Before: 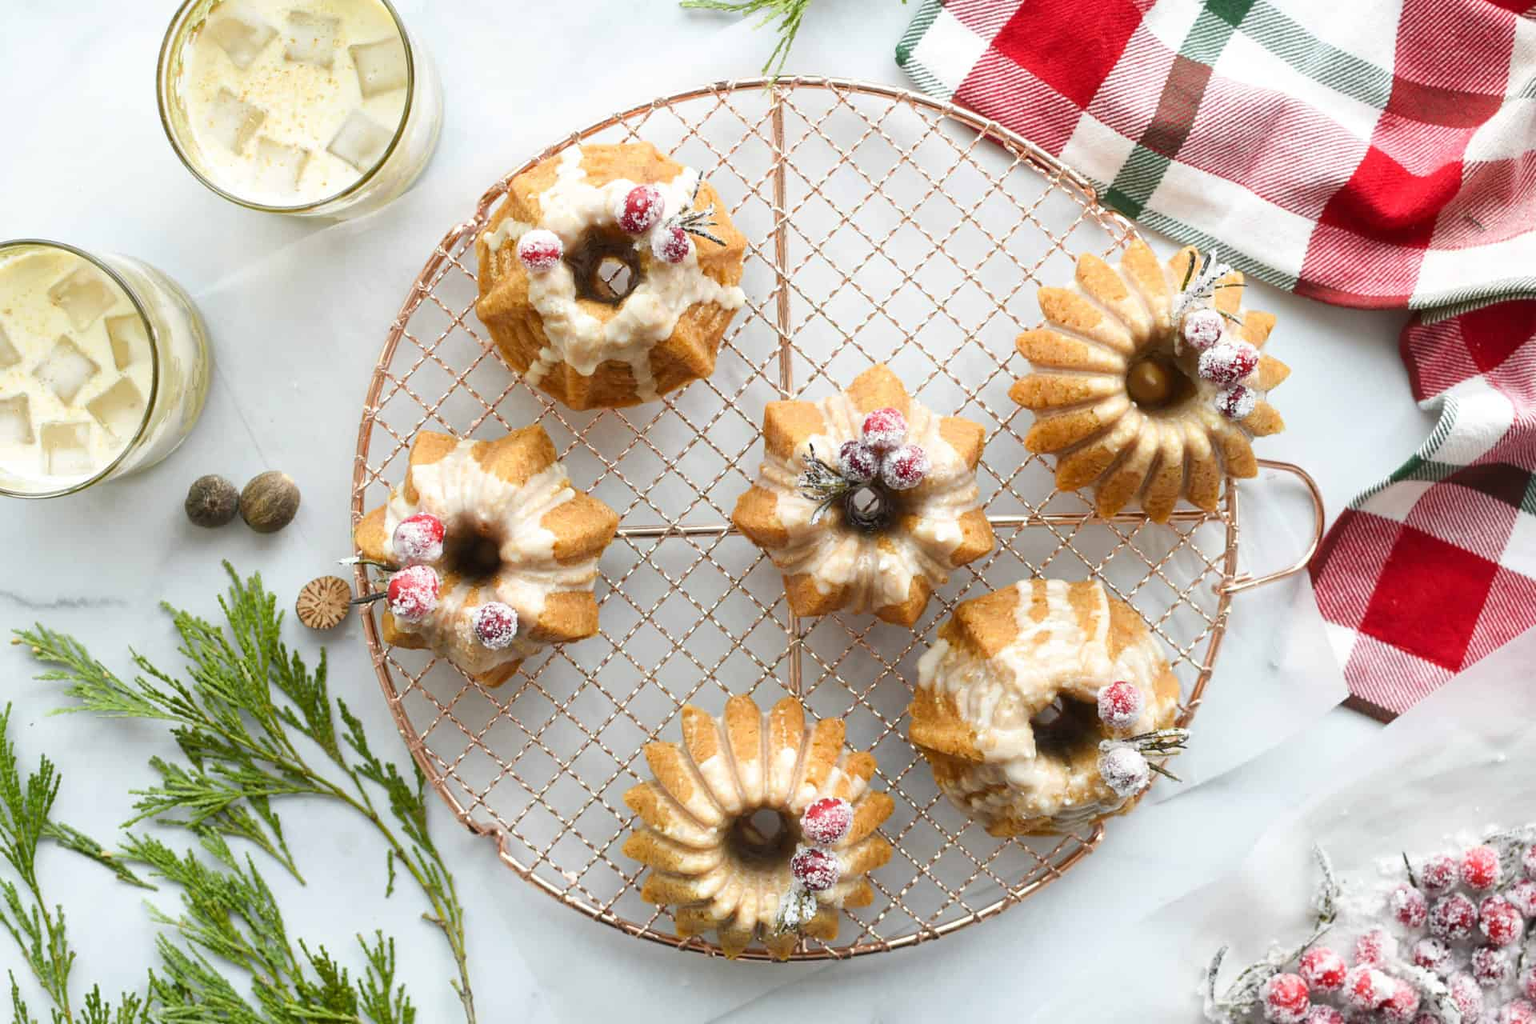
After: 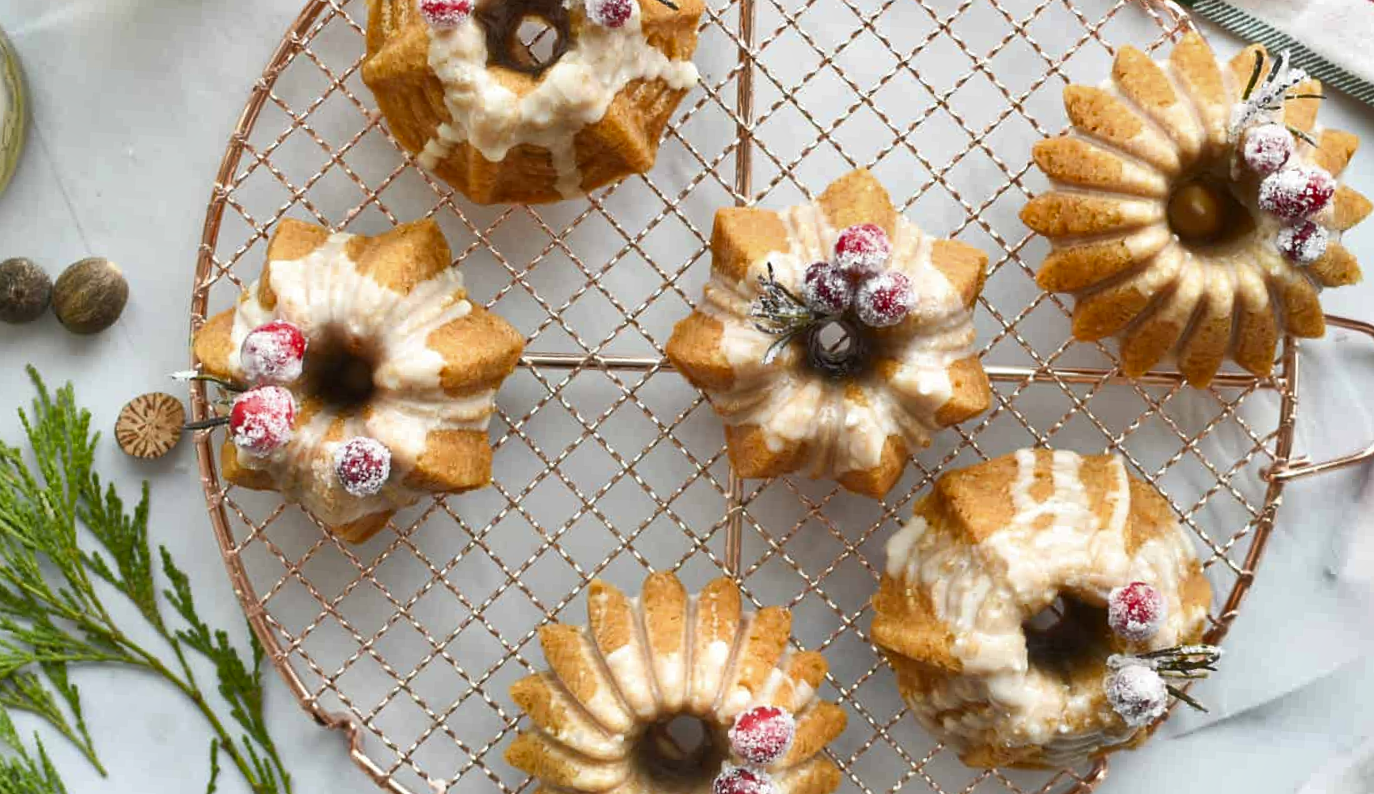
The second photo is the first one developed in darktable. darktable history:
crop and rotate: angle -3.37°, left 9.79%, top 20.73%, right 12.42%, bottom 11.82%
shadows and highlights: radius 108.52, shadows 23.73, highlights -59.32, low approximation 0.01, soften with gaussian
